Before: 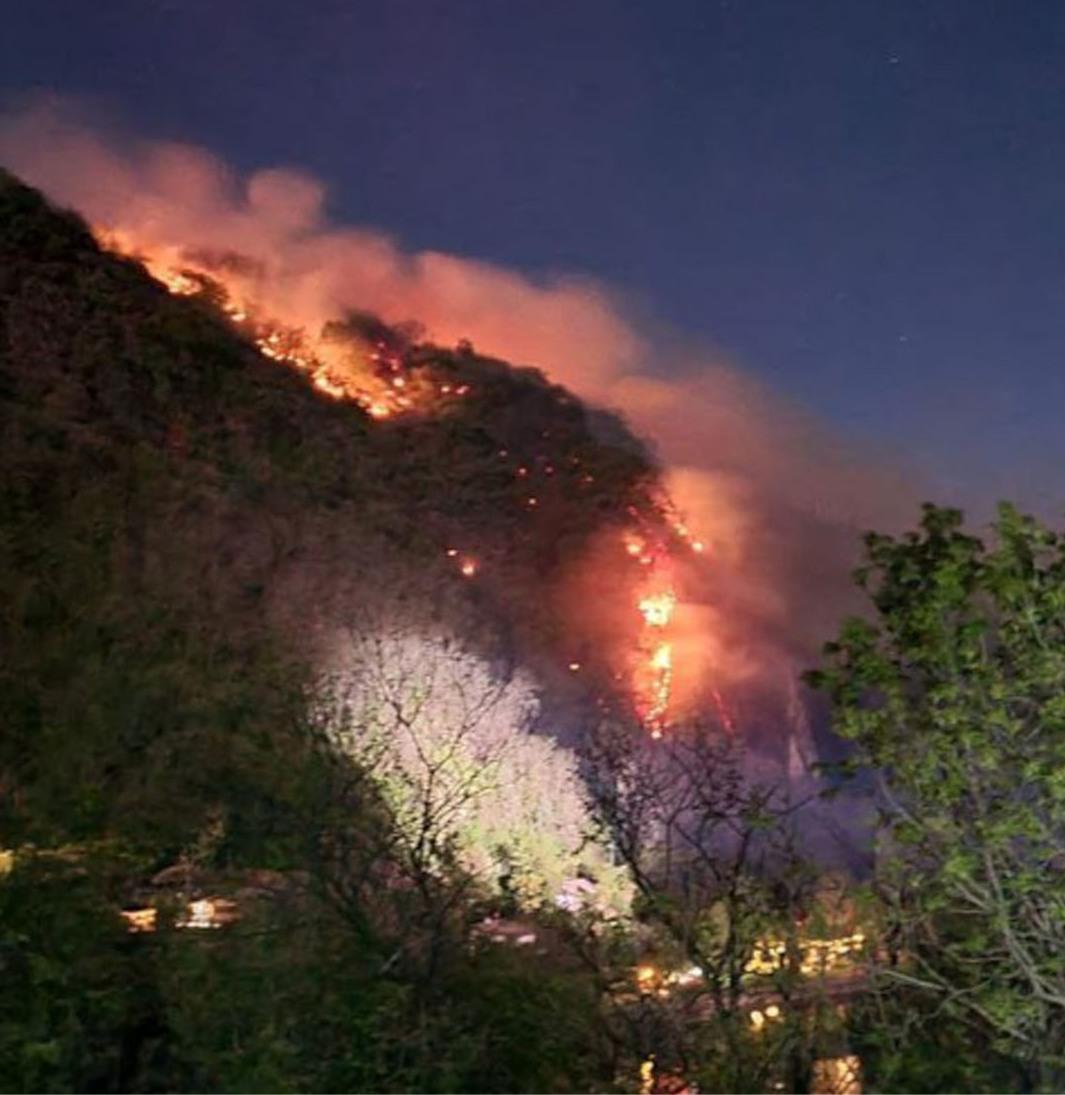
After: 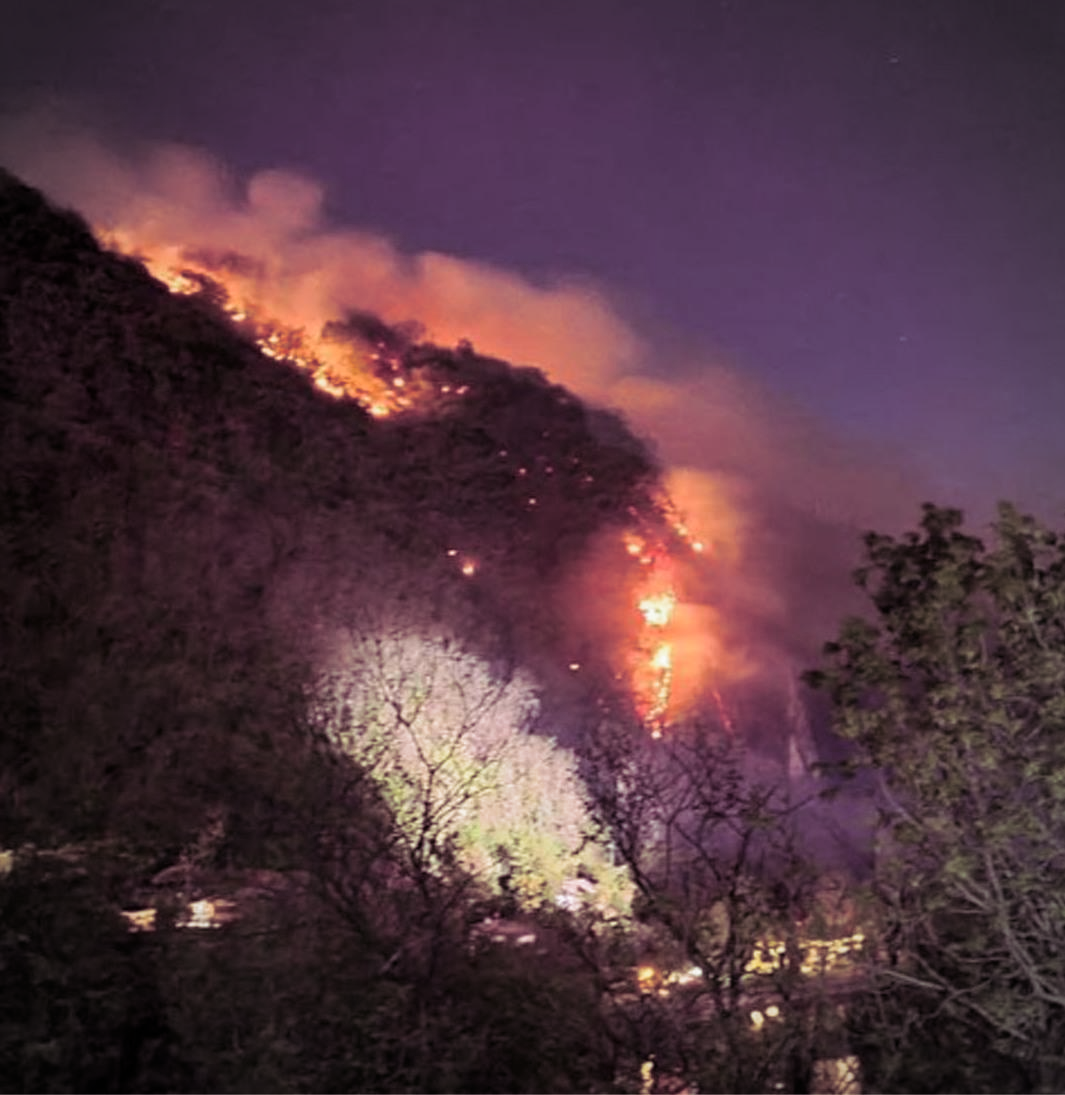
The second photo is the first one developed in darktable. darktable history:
vignetting: on, module defaults
split-toning: shadows › hue 316.8°, shadows › saturation 0.47, highlights › hue 201.6°, highlights › saturation 0, balance -41.97, compress 28.01%
shadows and highlights: shadows -10, white point adjustment 1.5, highlights 10
